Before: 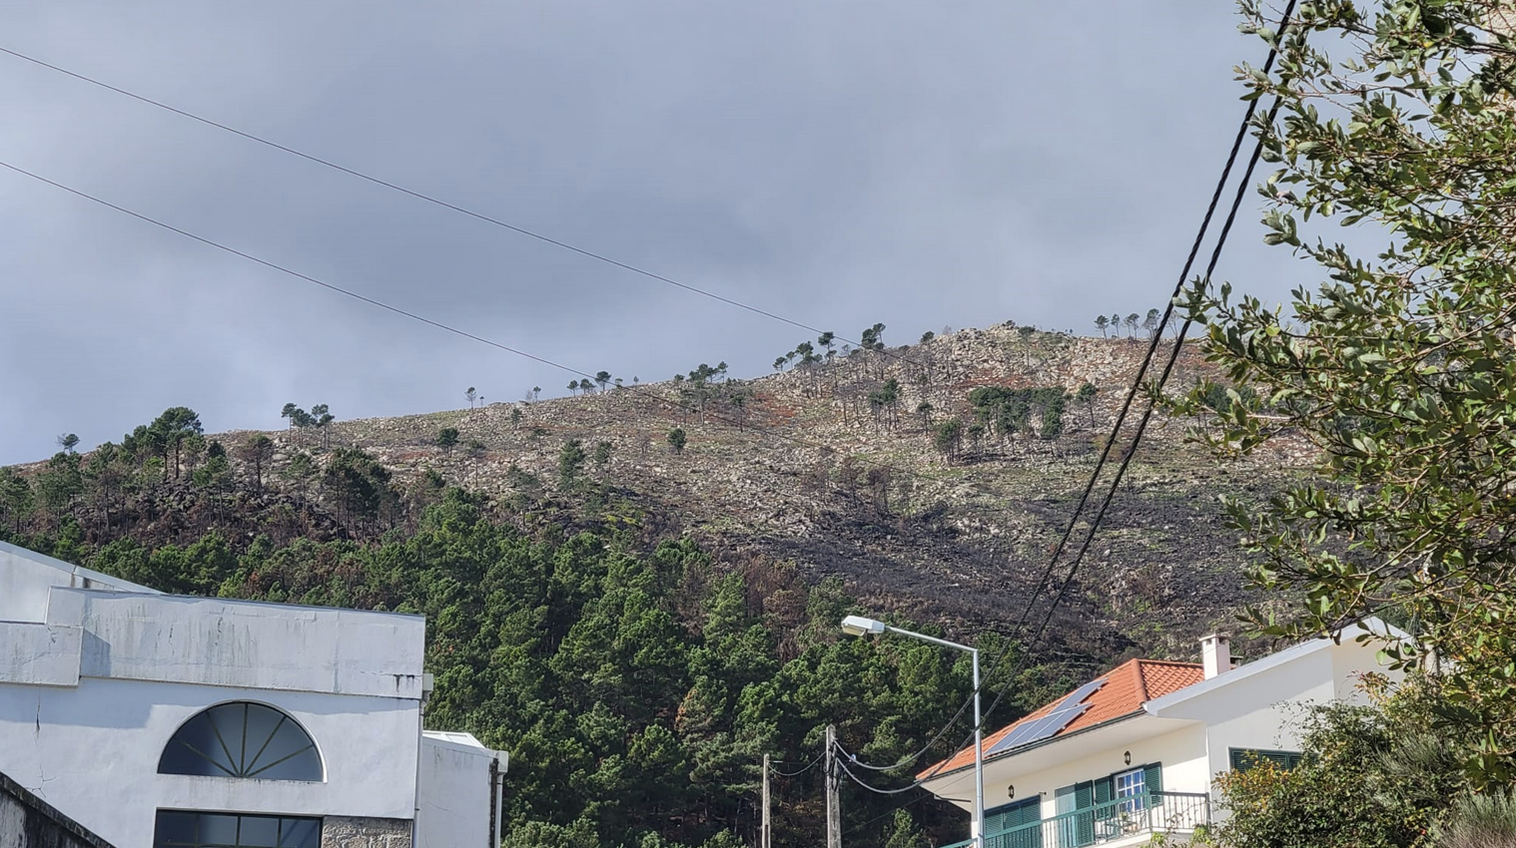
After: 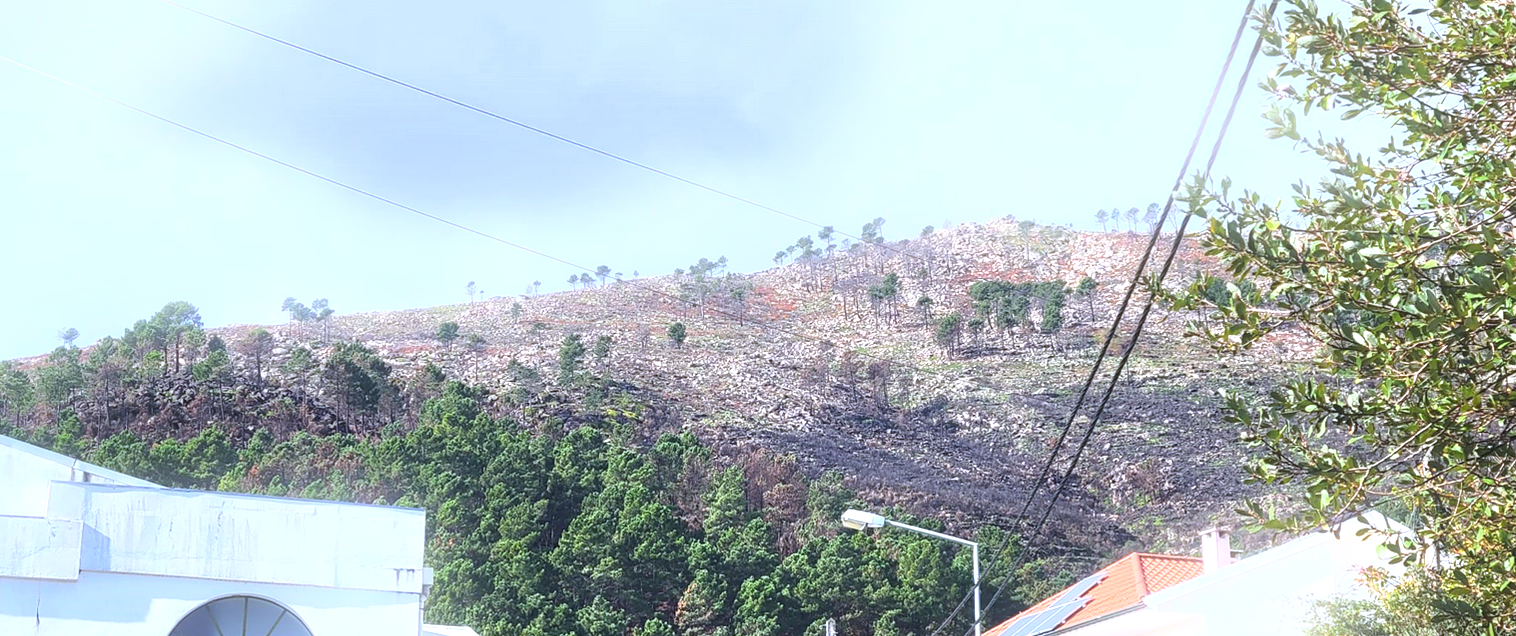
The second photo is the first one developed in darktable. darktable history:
crop and rotate: top 12.5%, bottom 12.5%
exposure: black level correction 0, exposure 1.1 EV, compensate exposure bias true, compensate highlight preservation false
bloom: size 9%, threshold 100%, strength 7%
white balance: red 0.967, blue 1.119, emerald 0.756
